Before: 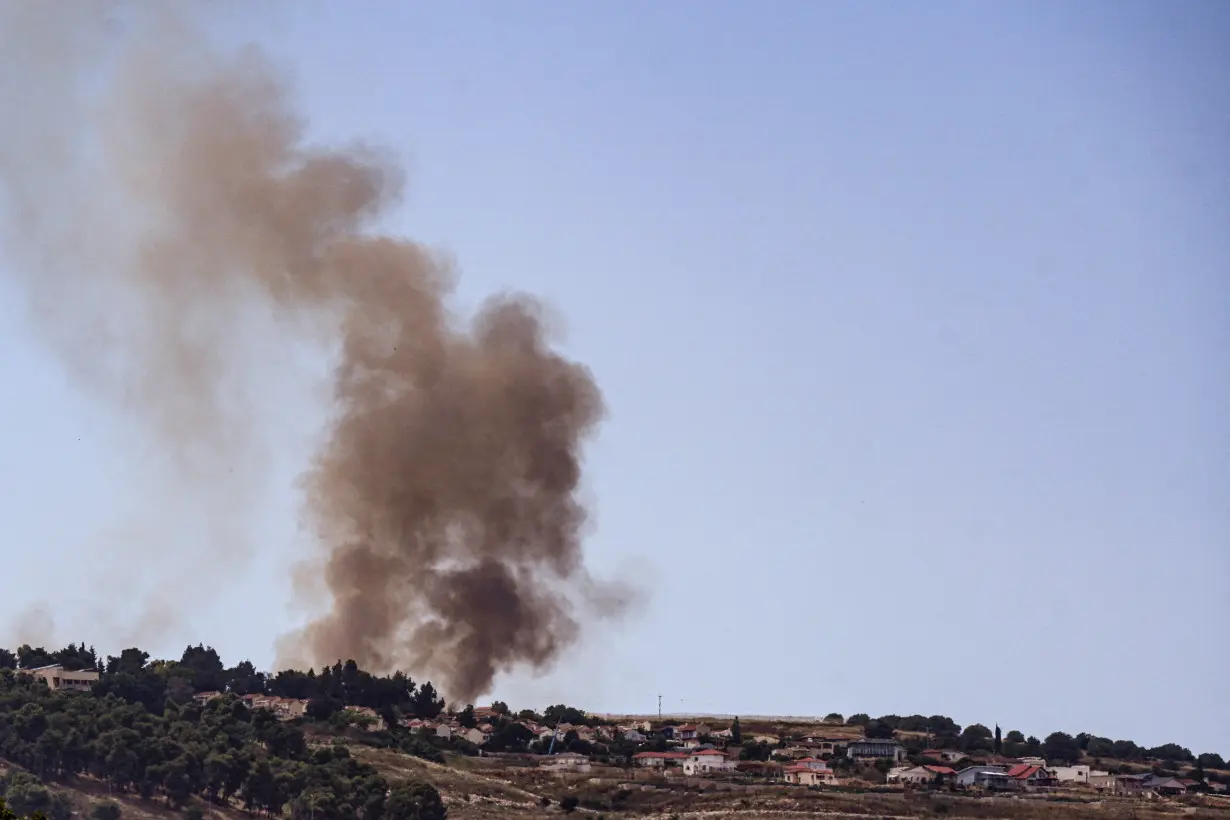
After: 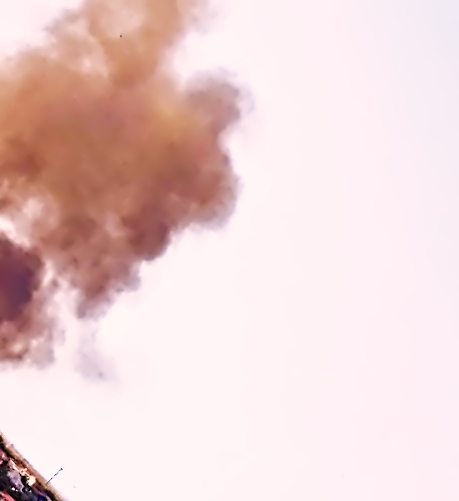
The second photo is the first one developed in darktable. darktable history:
color balance rgb: linear chroma grading › global chroma 13.171%, perceptual saturation grading › global saturation 31.189%
exposure: exposure 0.173 EV, compensate highlight preservation false
crop and rotate: angle -45.14°, top 16.263%, right 0.904%, bottom 11.641%
shadows and highlights: on, module defaults
contrast equalizer: octaves 7, y [[0.5, 0.542, 0.583, 0.625, 0.667, 0.708], [0.5 ×6], [0.5 ×6], [0, 0.033, 0.067, 0.1, 0.133, 0.167], [0, 0.05, 0.1, 0.15, 0.2, 0.25]]
color correction: highlights a* 7.2, highlights b* 4.14
base curve: curves: ch0 [(0, 0) (0.007, 0.004) (0.027, 0.03) (0.046, 0.07) (0.207, 0.54) (0.442, 0.872) (0.673, 0.972) (1, 1)], preserve colors none
